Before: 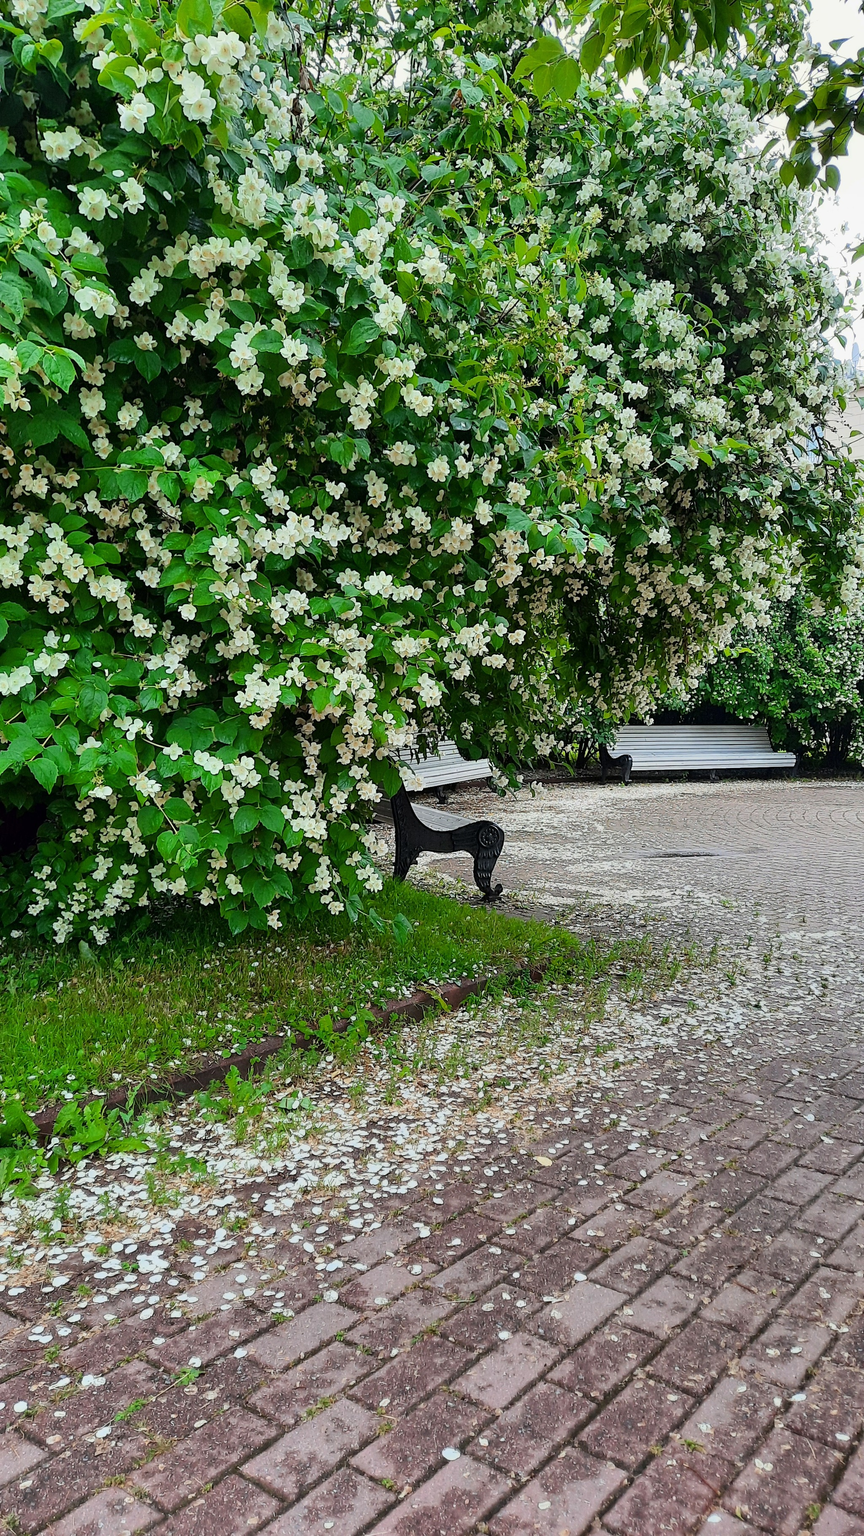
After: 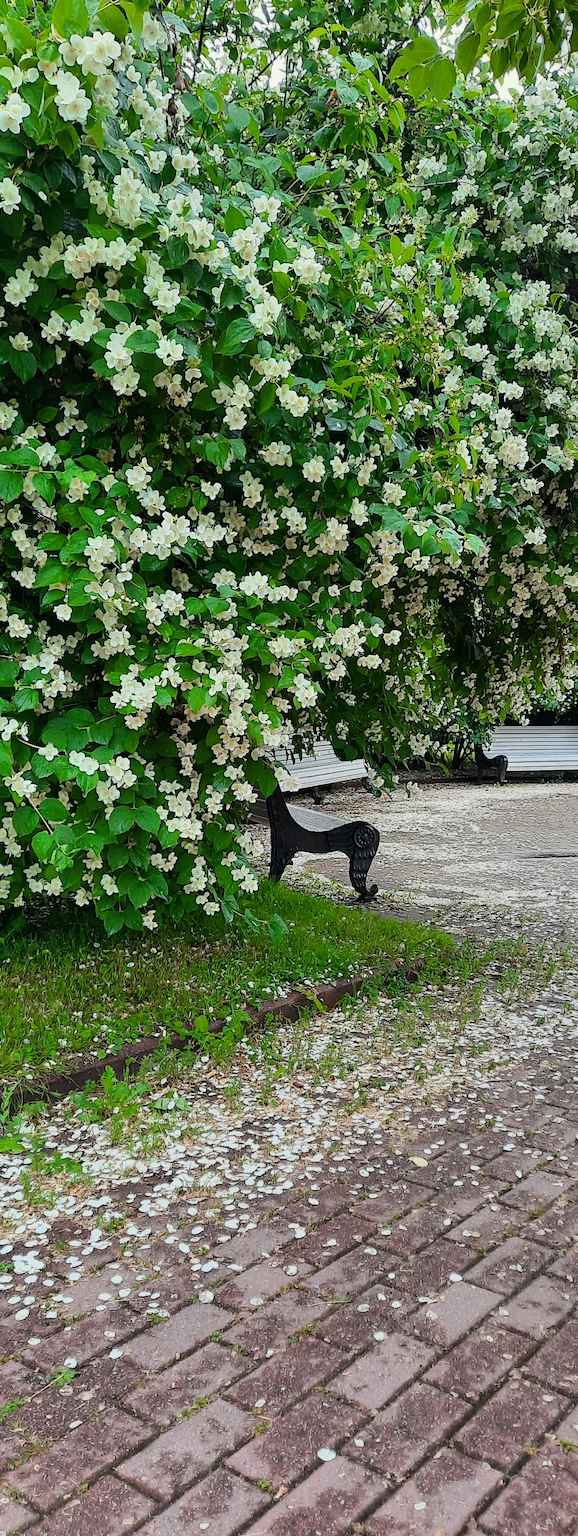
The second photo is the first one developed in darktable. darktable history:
crop and rotate: left 14.471%, right 18.593%
